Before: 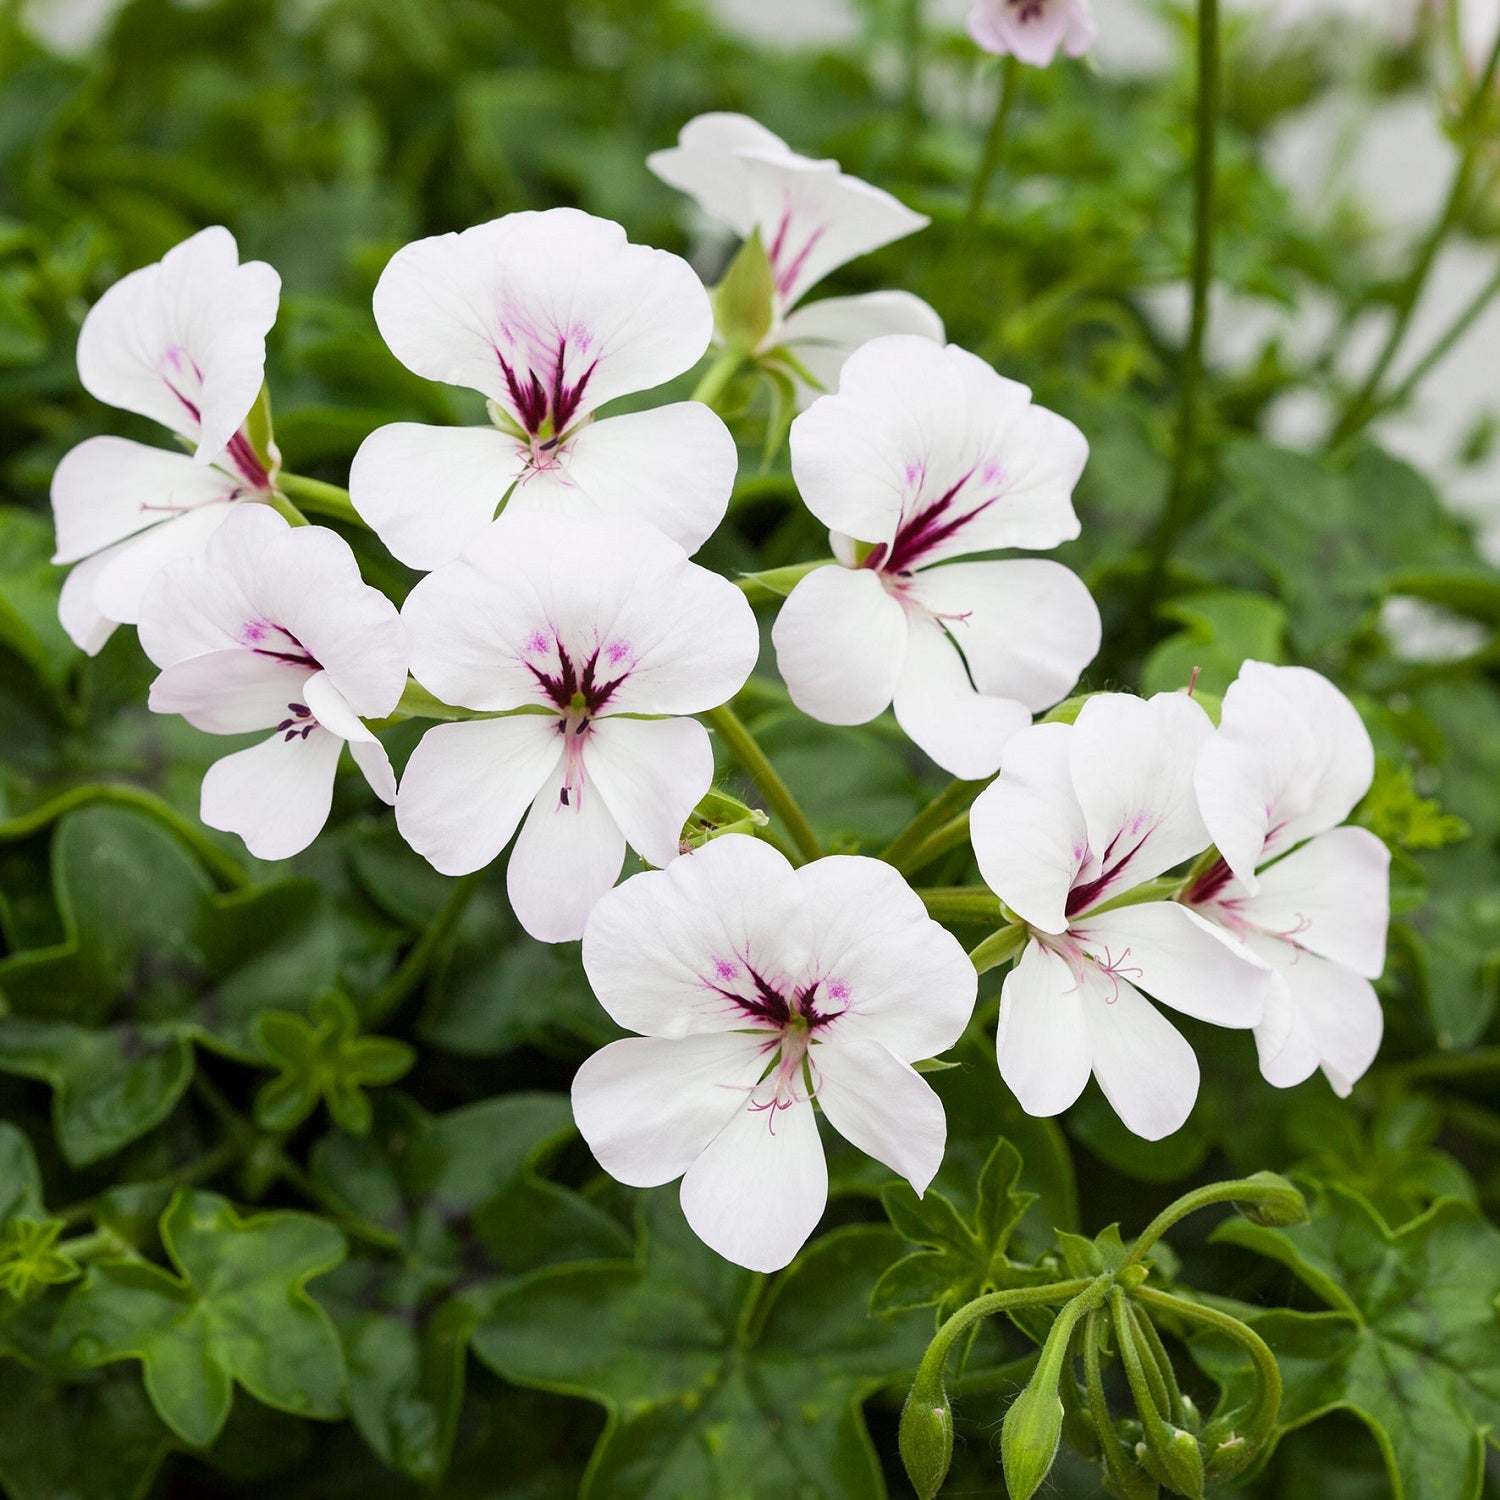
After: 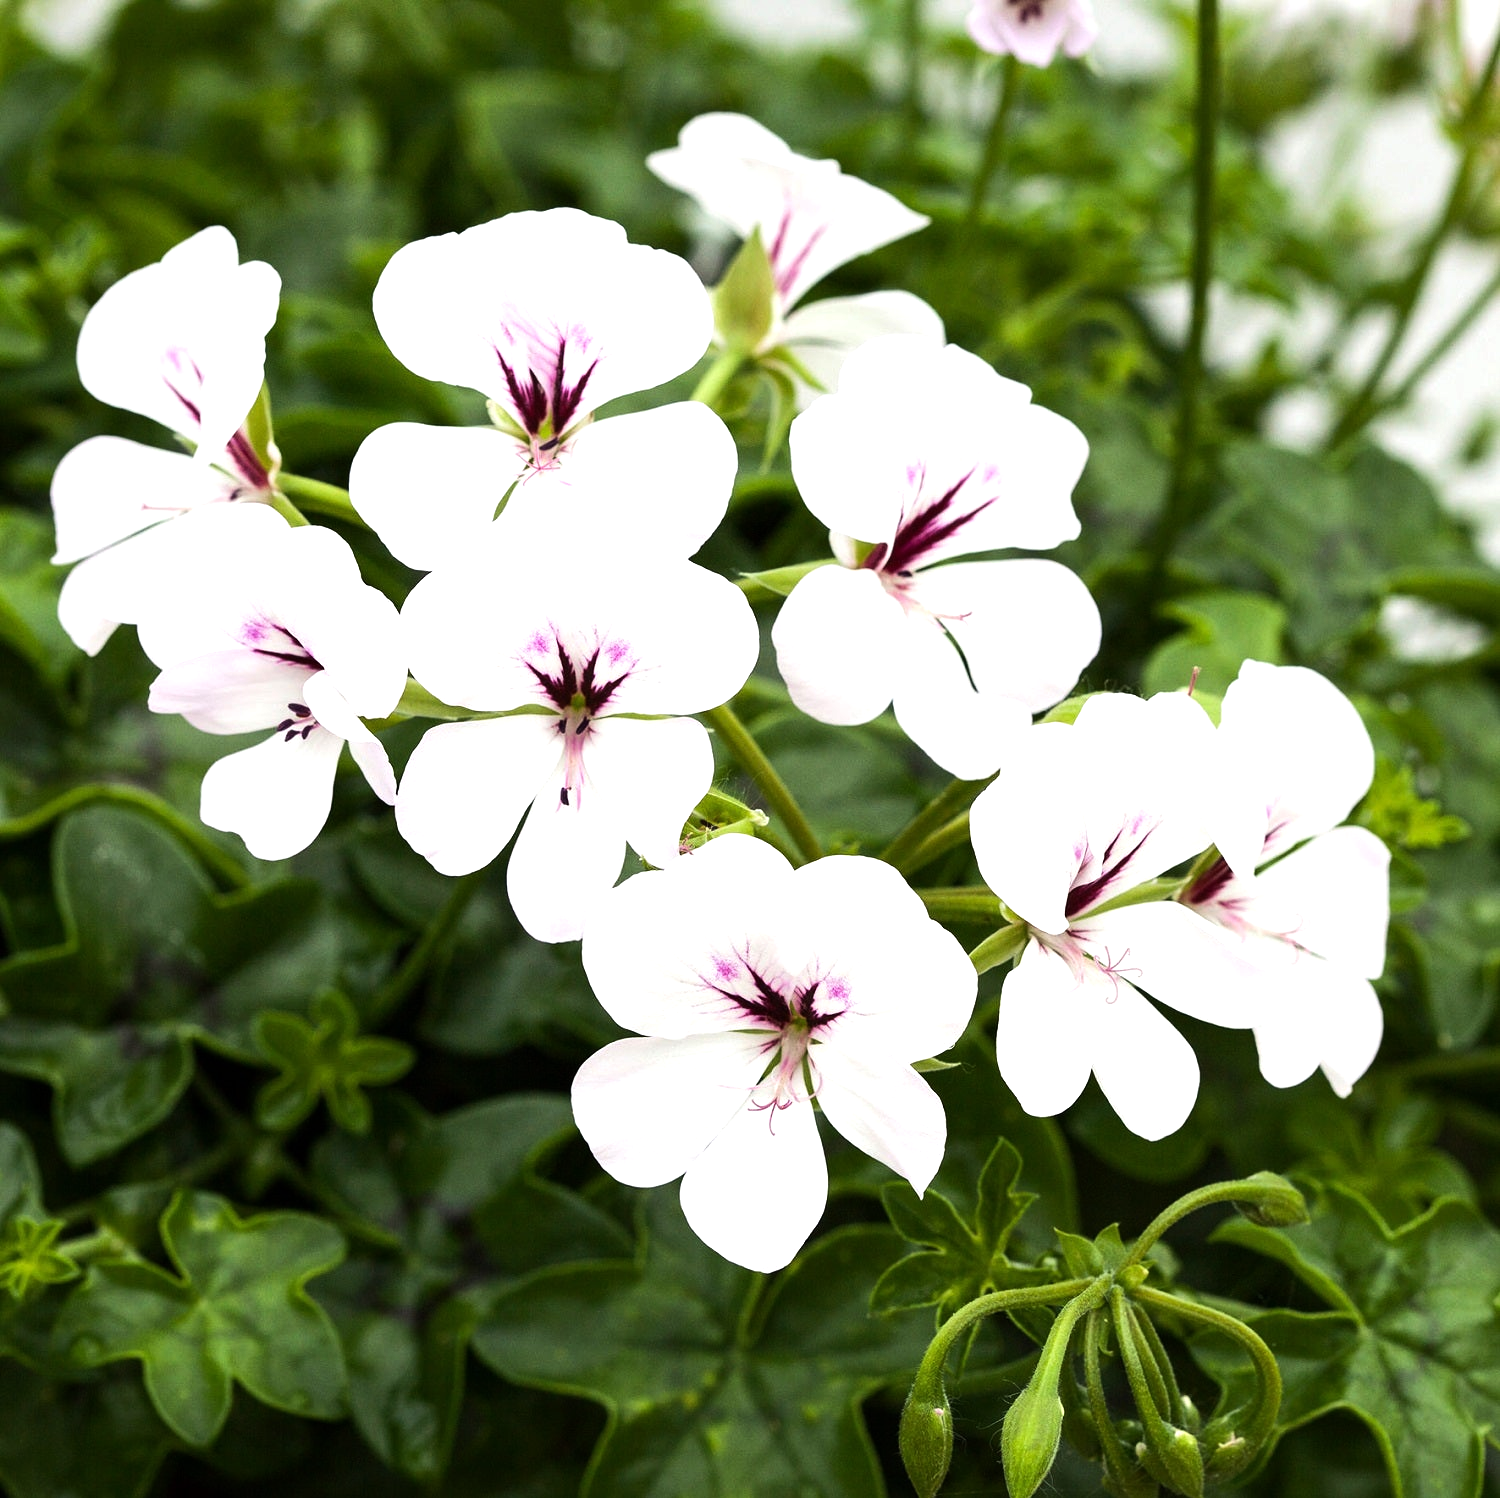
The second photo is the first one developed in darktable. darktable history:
tone equalizer: -8 EV -0.75 EV, -7 EV -0.7 EV, -6 EV -0.6 EV, -5 EV -0.4 EV, -3 EV 0.4 EV, -2 EV 0.6 EV, -1 EV 0.7 EV, +0 EV 0.75 EV, edges refinement/feathering 500, mask exposure compensation -1.57 EV, preserve details no
crop: bottom 0.071%
